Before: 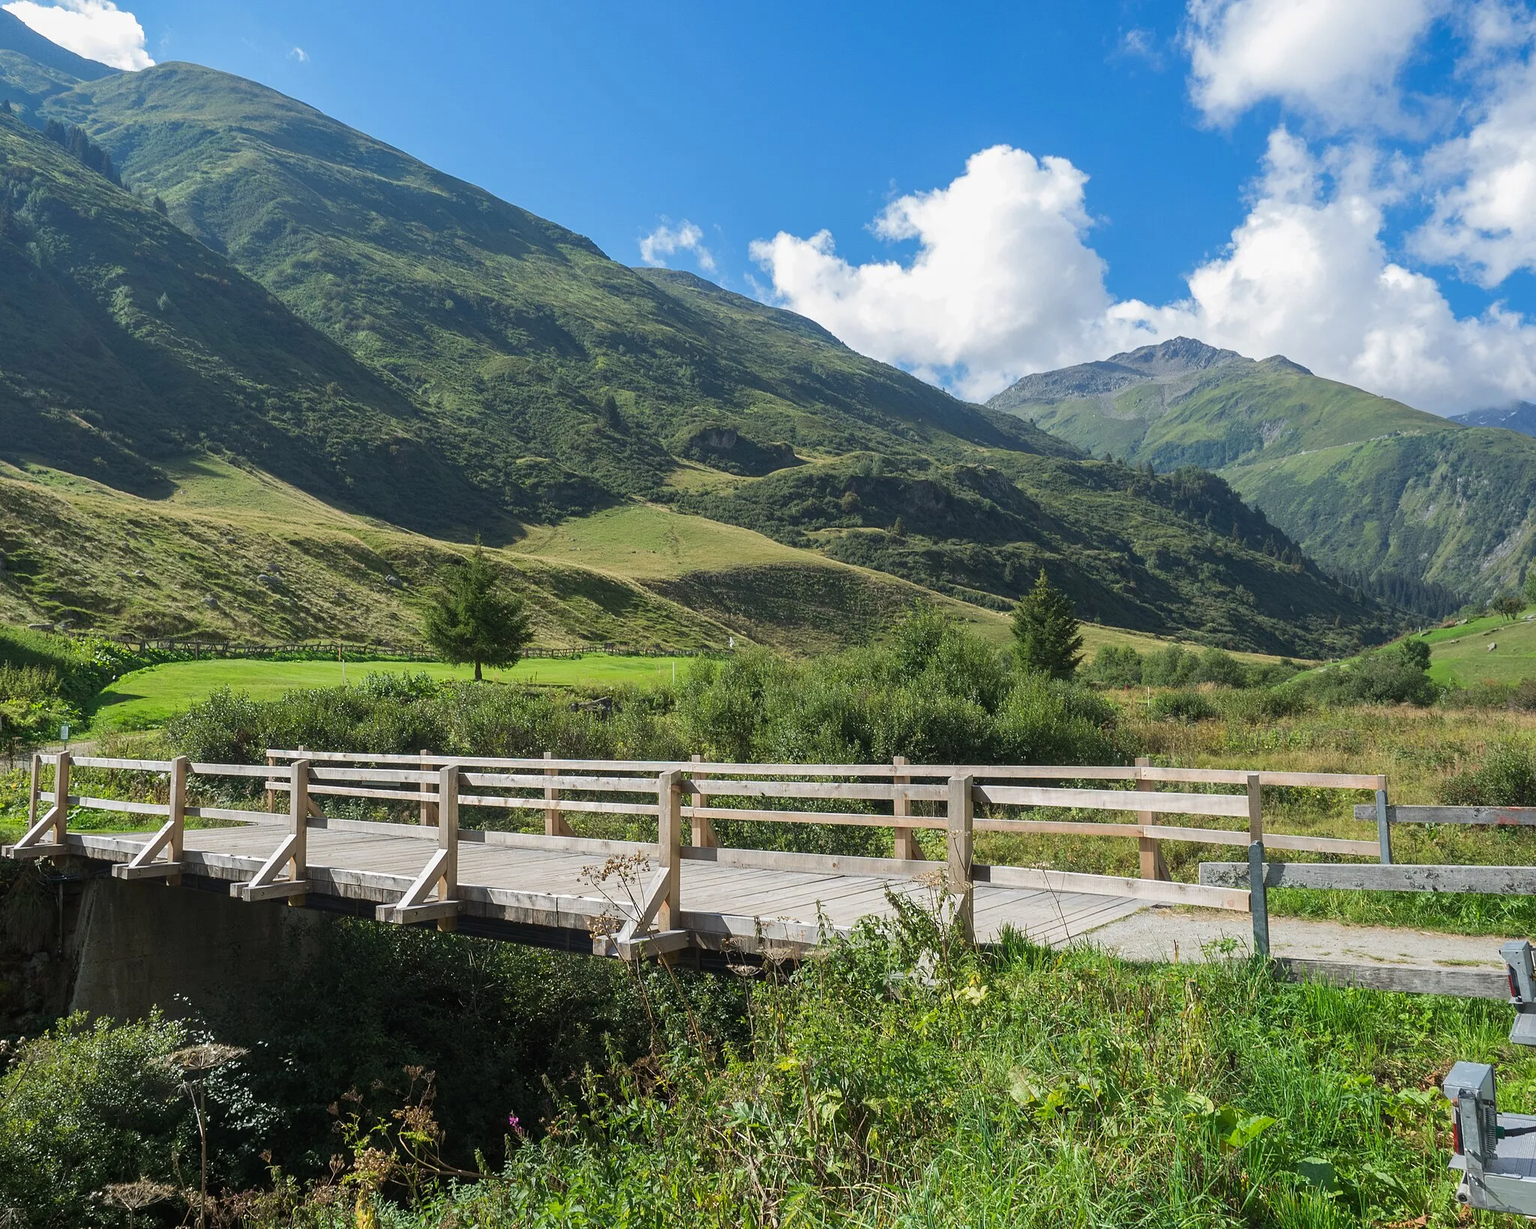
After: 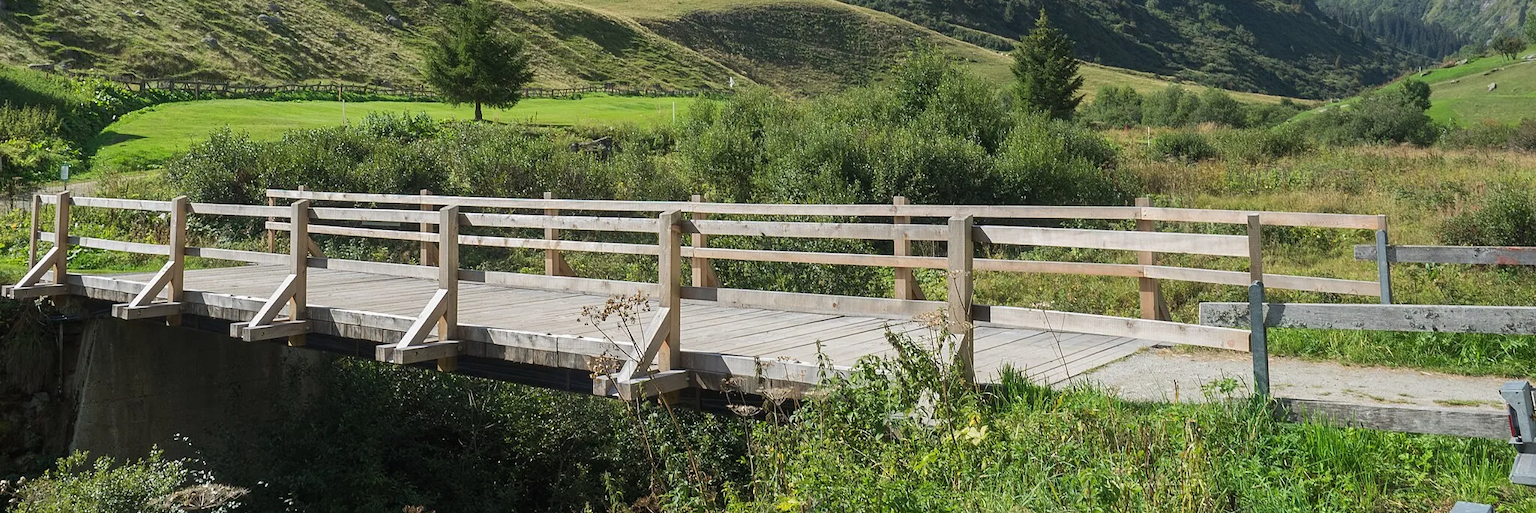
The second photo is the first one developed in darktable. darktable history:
crop: top 45.586%, bottom 12.152%
color zones: curves: ch0 [(0, 0.559) (0.153, 0.551) (0.229, 0.5) (0.429, 0.5) (0.571, 0.5) (0.714, 0.5) (0.857, 0.5) (1, 0.559)]; ch1 [(0, 0.417) (0.112, 0.336) (0.213, 0.26) (0.429, 0.34) (0.571, 0.35) (0.683, 0.331) (0.857, 0.344) (1, 0.417)], mix -92.43%
